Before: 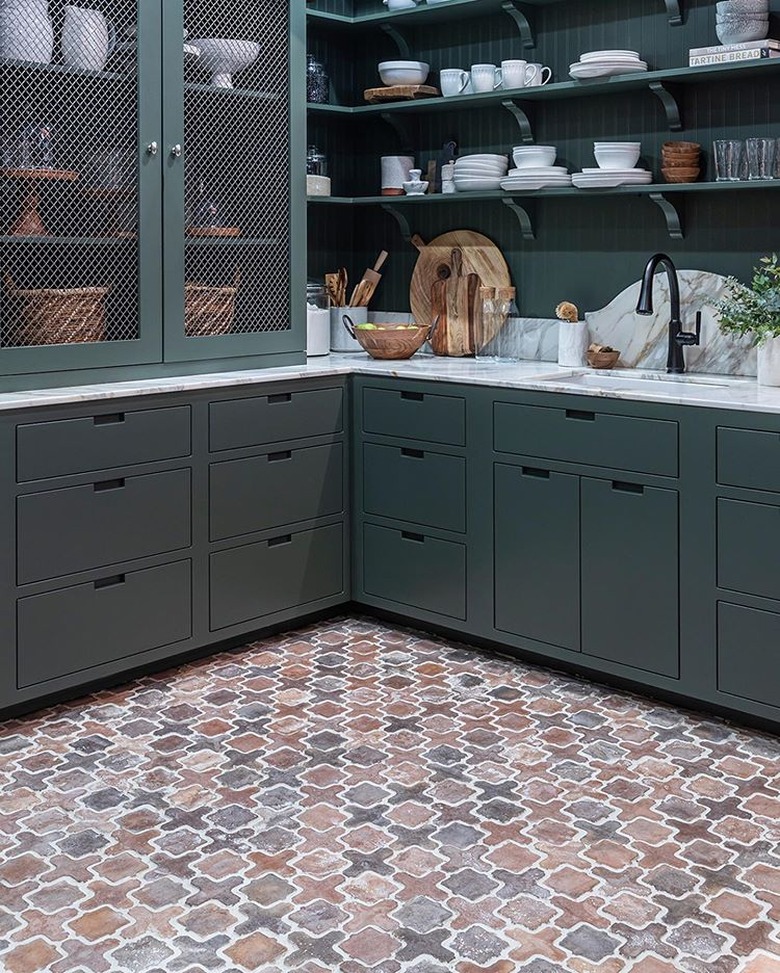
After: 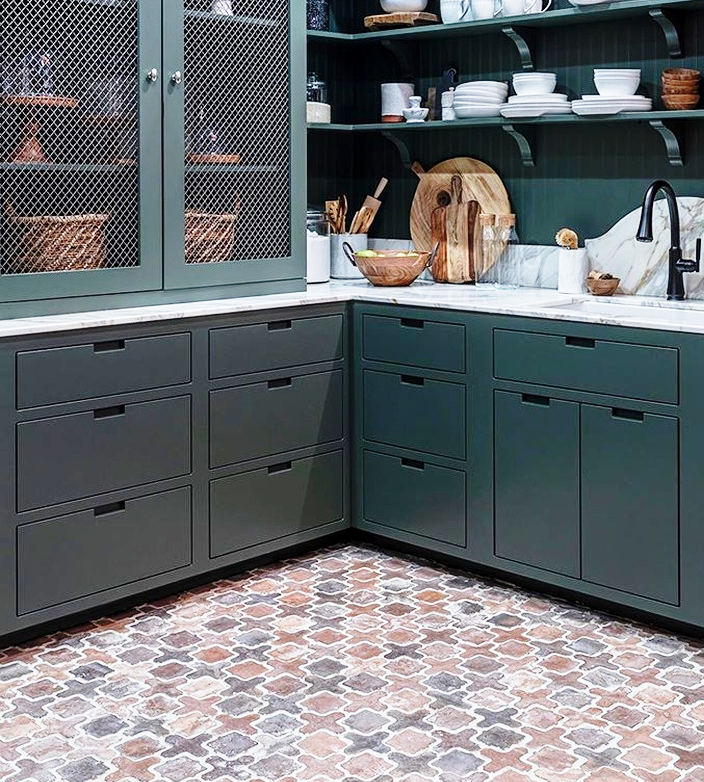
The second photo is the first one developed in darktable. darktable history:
crop: top 7.551%, right 9.728%, bottom 12.017%
base curve: curves: ch0 [(0, 0) (0.028, 0.03) (0.121, 0.232) (0.46, 0.748) (0.859, 0.968) (1, 1)], preserve colors none
exposure: black level correction 0.002, compensate highlight preservation false
